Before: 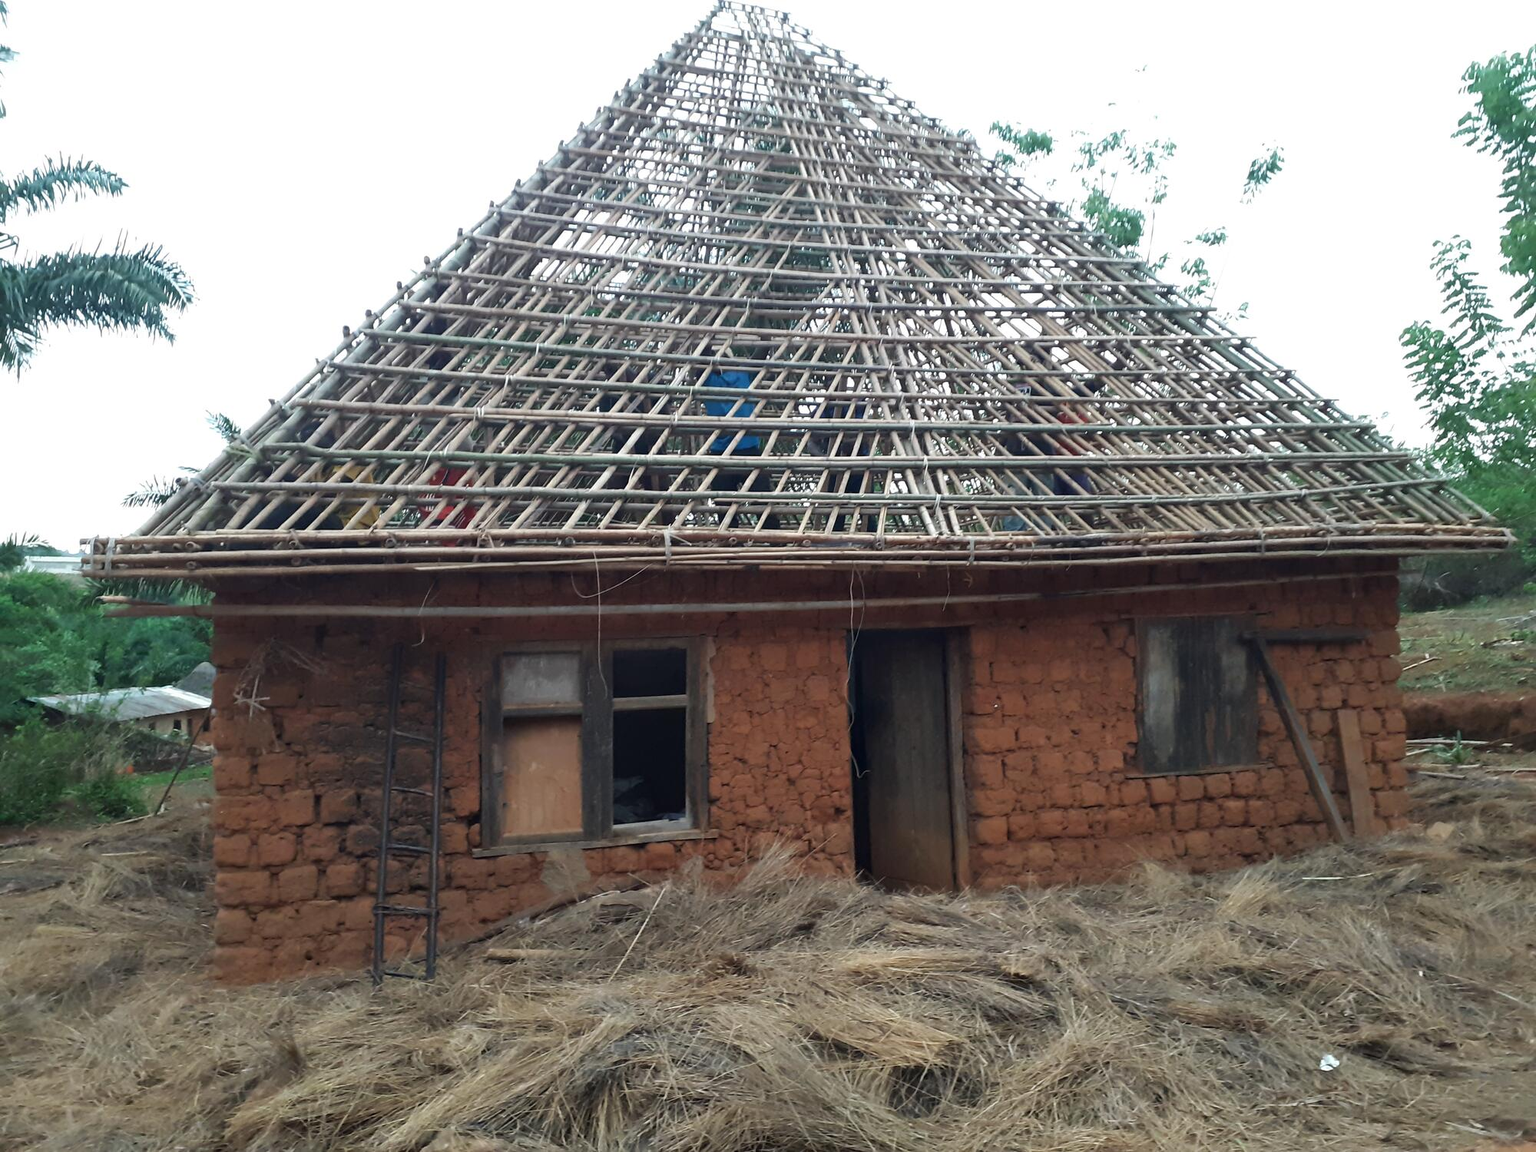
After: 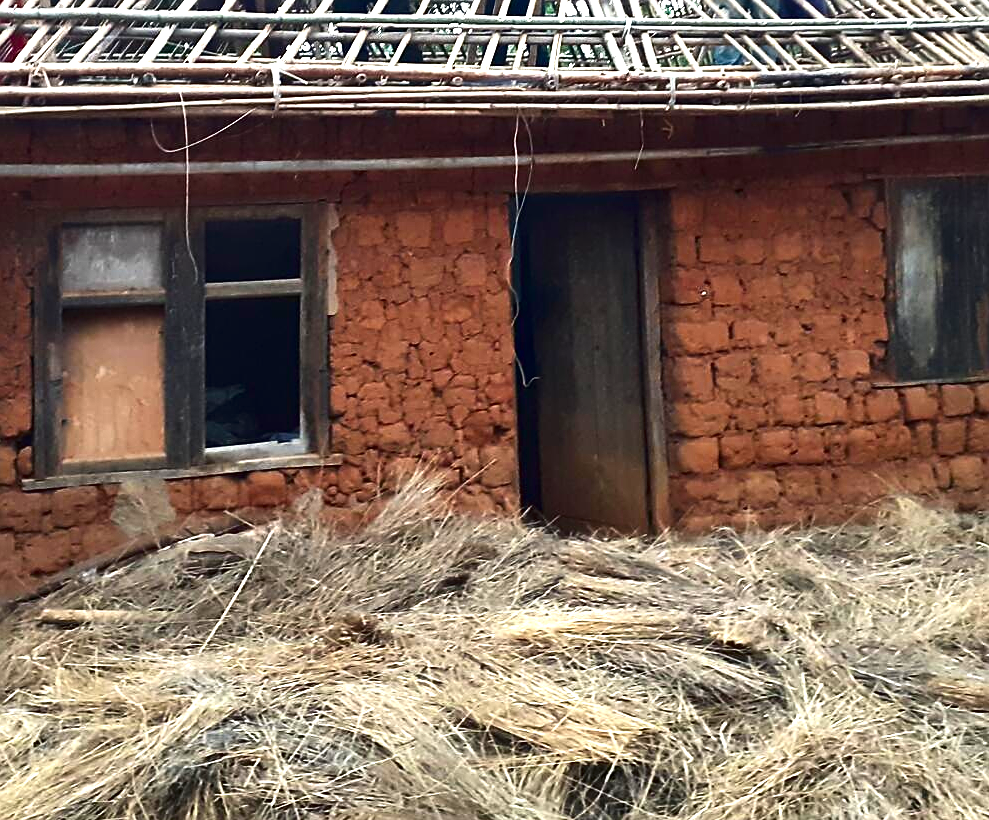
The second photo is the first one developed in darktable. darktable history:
exposure: black level correction 0, exposure 1.45 EV, compensate exposure bias true, compensate highlight preservation false
crop: left 29.672%, top 41.786%, right 20.851%, bottom 3.487%
sharpen: on, module defaults
contrast brightness saturation: contrast 0.13, brightness -0.24, saturation 0.14
